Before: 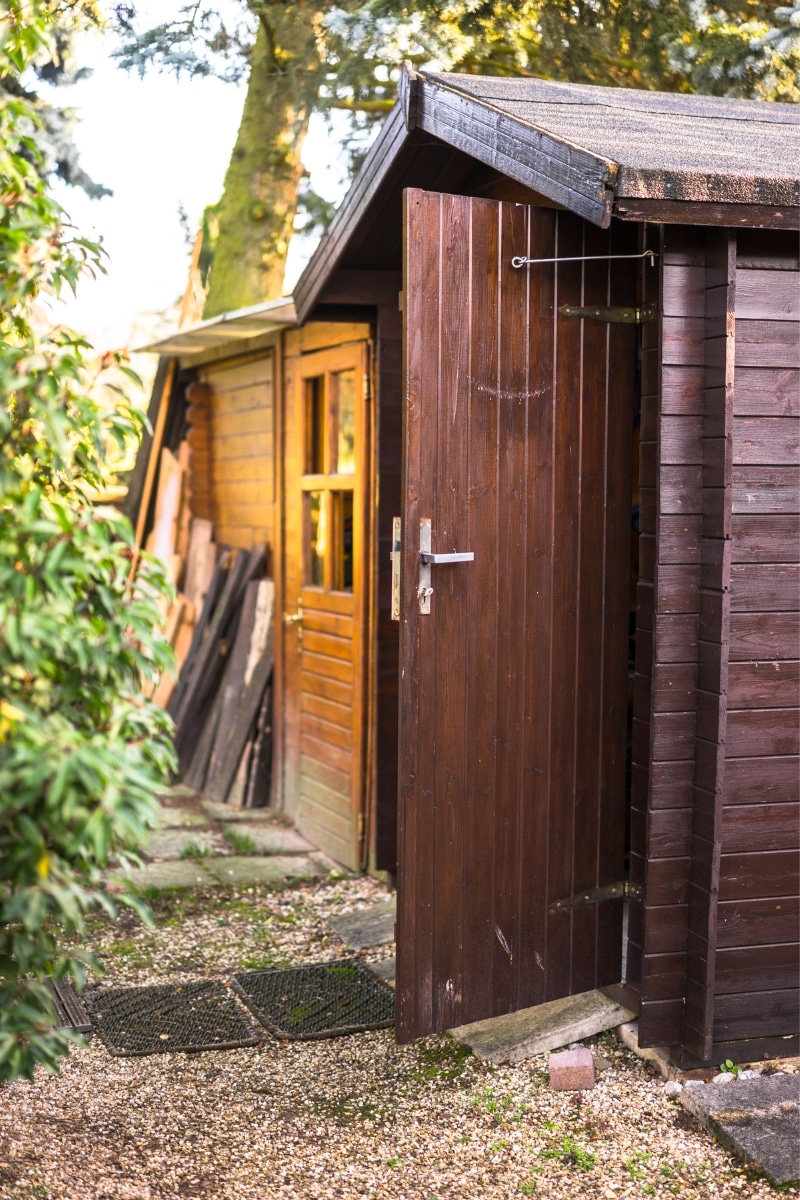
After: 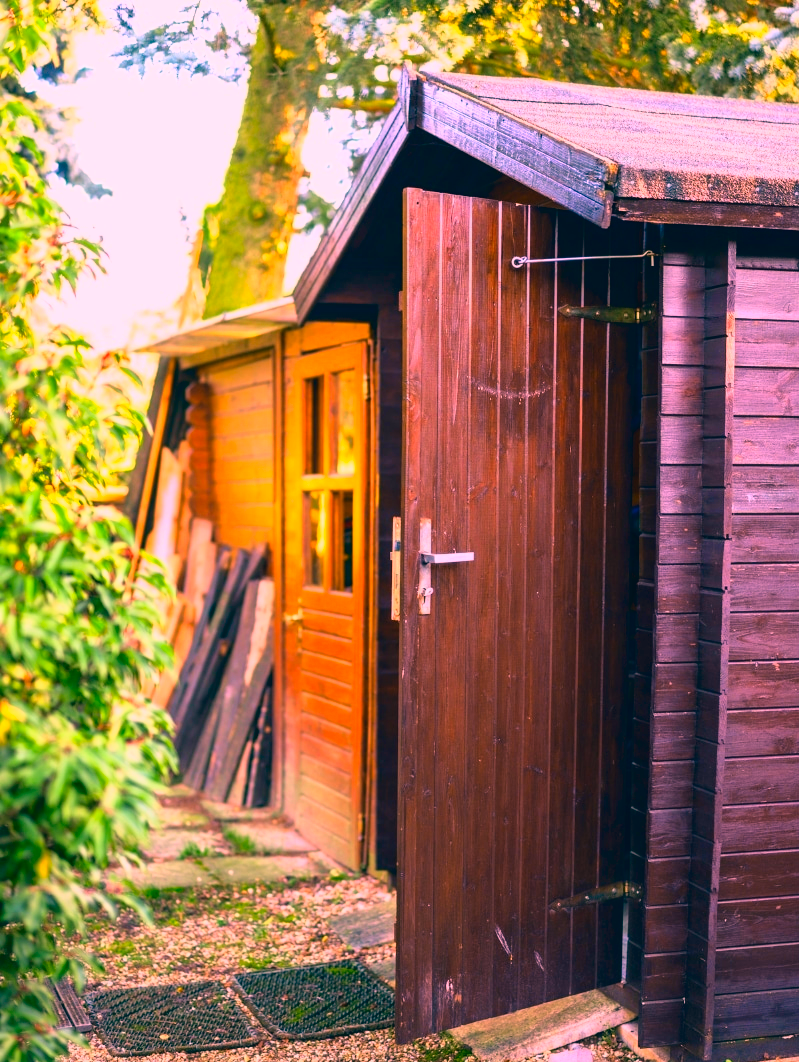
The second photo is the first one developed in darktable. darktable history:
crop and rotate: top 0%, bottom 11.49%
color balance rgb: global vibrance 6.81%, saturation formula JzAzBz (2021)
tone curve: curves: ch0 [(0, 0) (0.091, 0.077) (0.389, 0.458) (0.745, 0.82) (0.844, 0.908) (0.909, 0.942) (1, 0.973)]; ch1 [(0, 0) (0.437, 0.404) (0.5, 0.5) (0.529, 0.556) (0.58, 0.603) (0.616, 0.649) (1, 1)]; ch2 [(0, 0) (0.442, 0.415) (0.5, 0.5) (0.535, 0.557) (0.585, 0.62) (1, 1)], color space Lab, independent channels, preserve colors none
color correction: highlights a* 17.03, highlights b* 0.205, shadows a* -15.38, shadows b* -14.56, saturation 1.5
